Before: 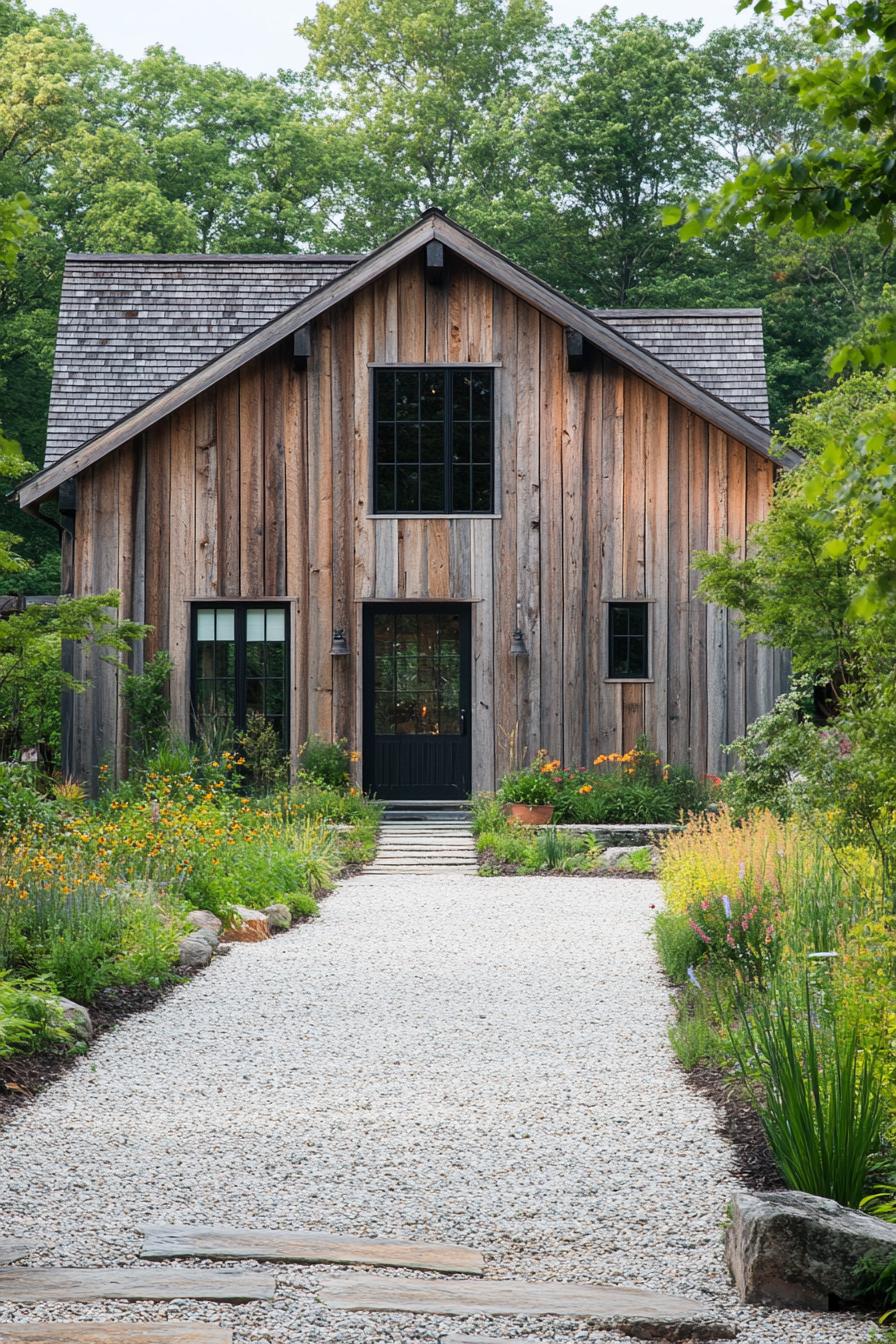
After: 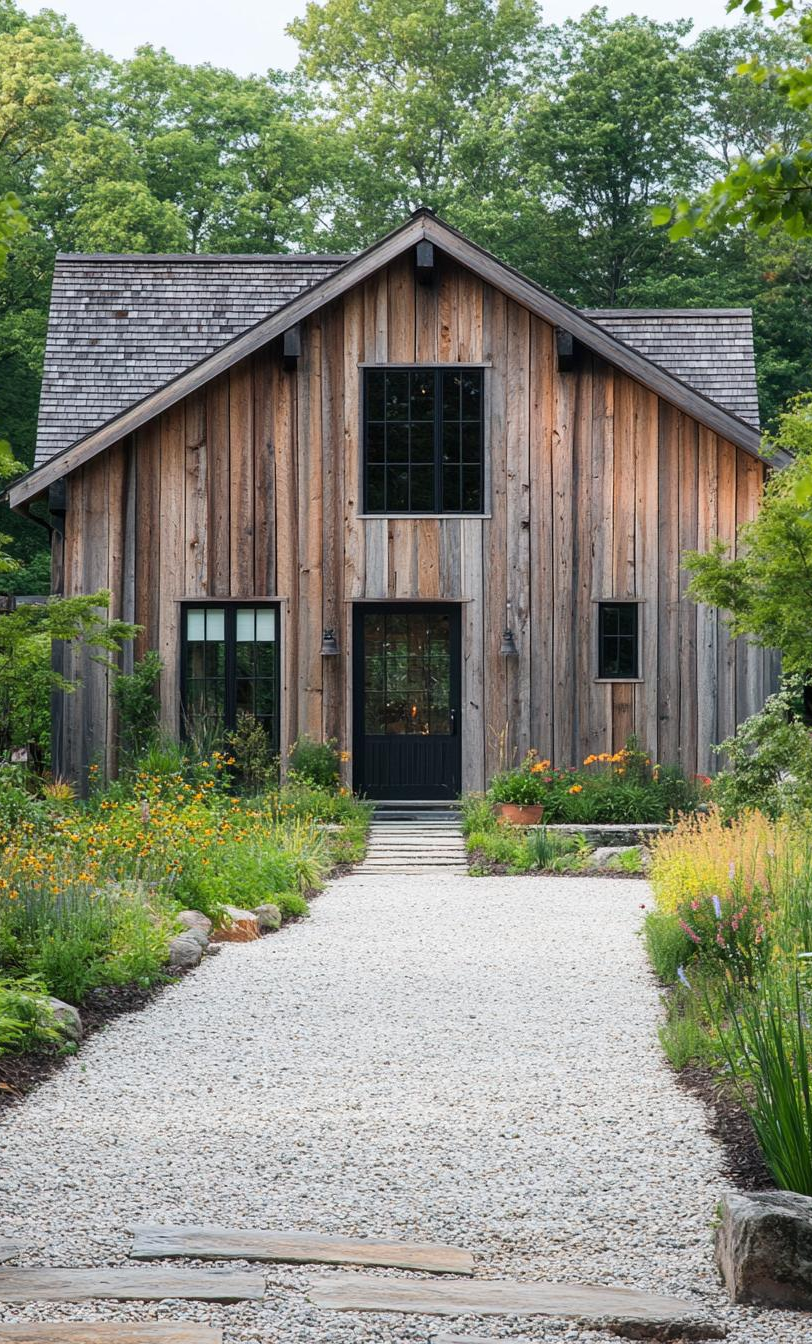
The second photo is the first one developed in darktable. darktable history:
local contrast: mode bilateral grid, contrast 15, coarseness 35, detail 104%, midtone range 0.2
crop and rotate: left 1.169%, right 8.177%
